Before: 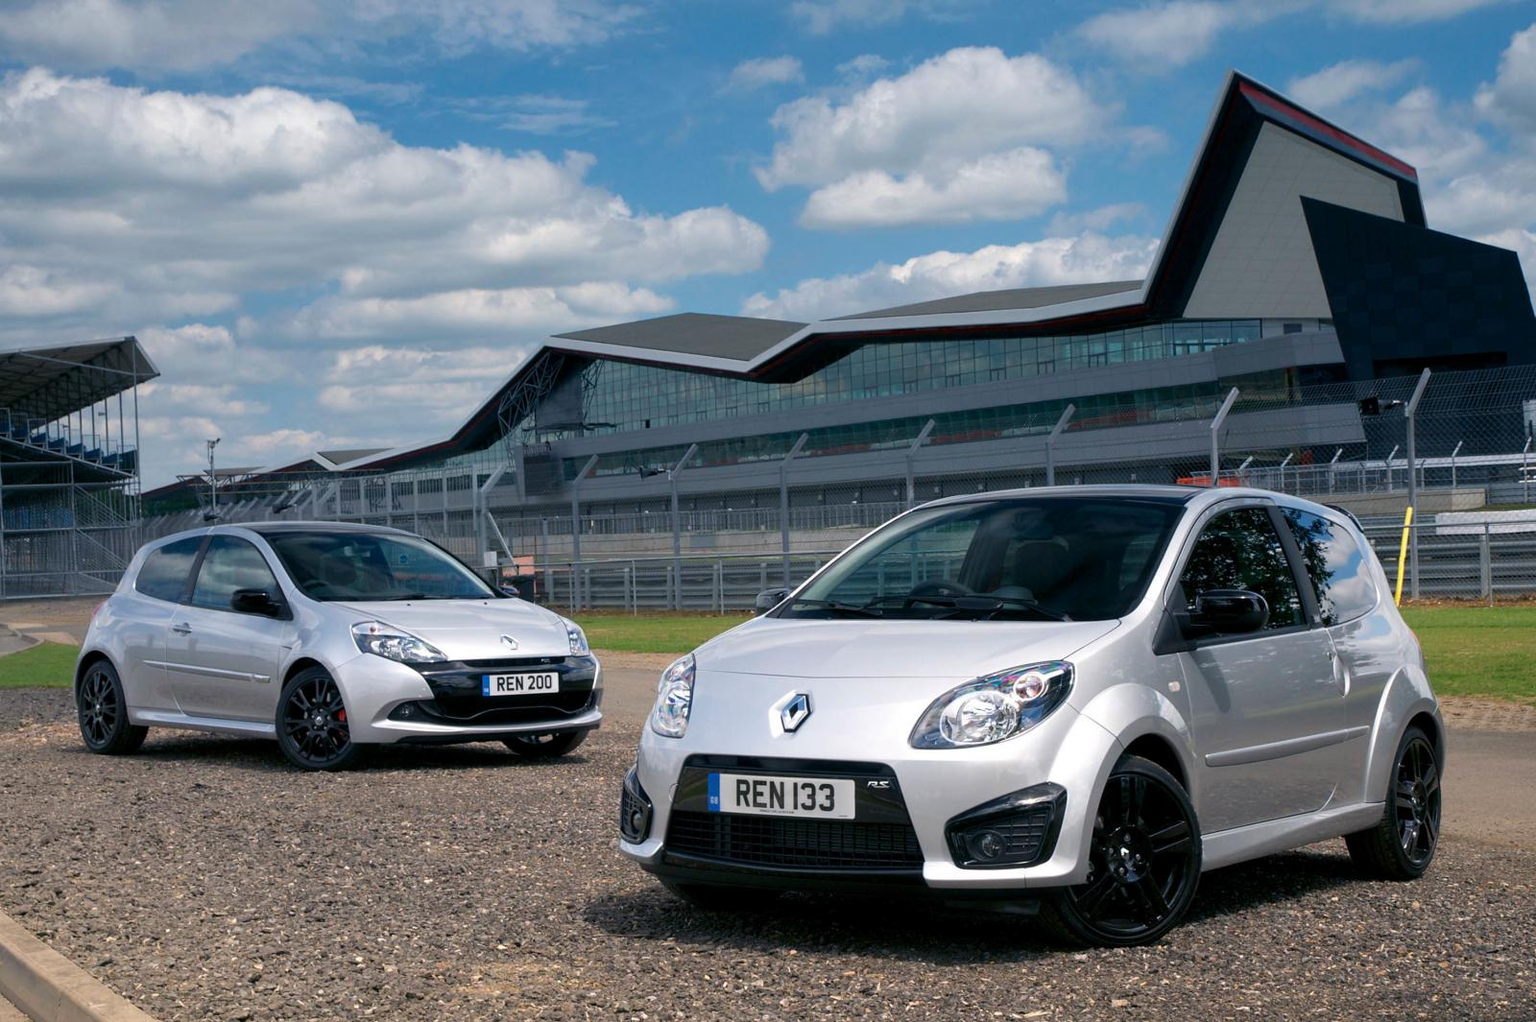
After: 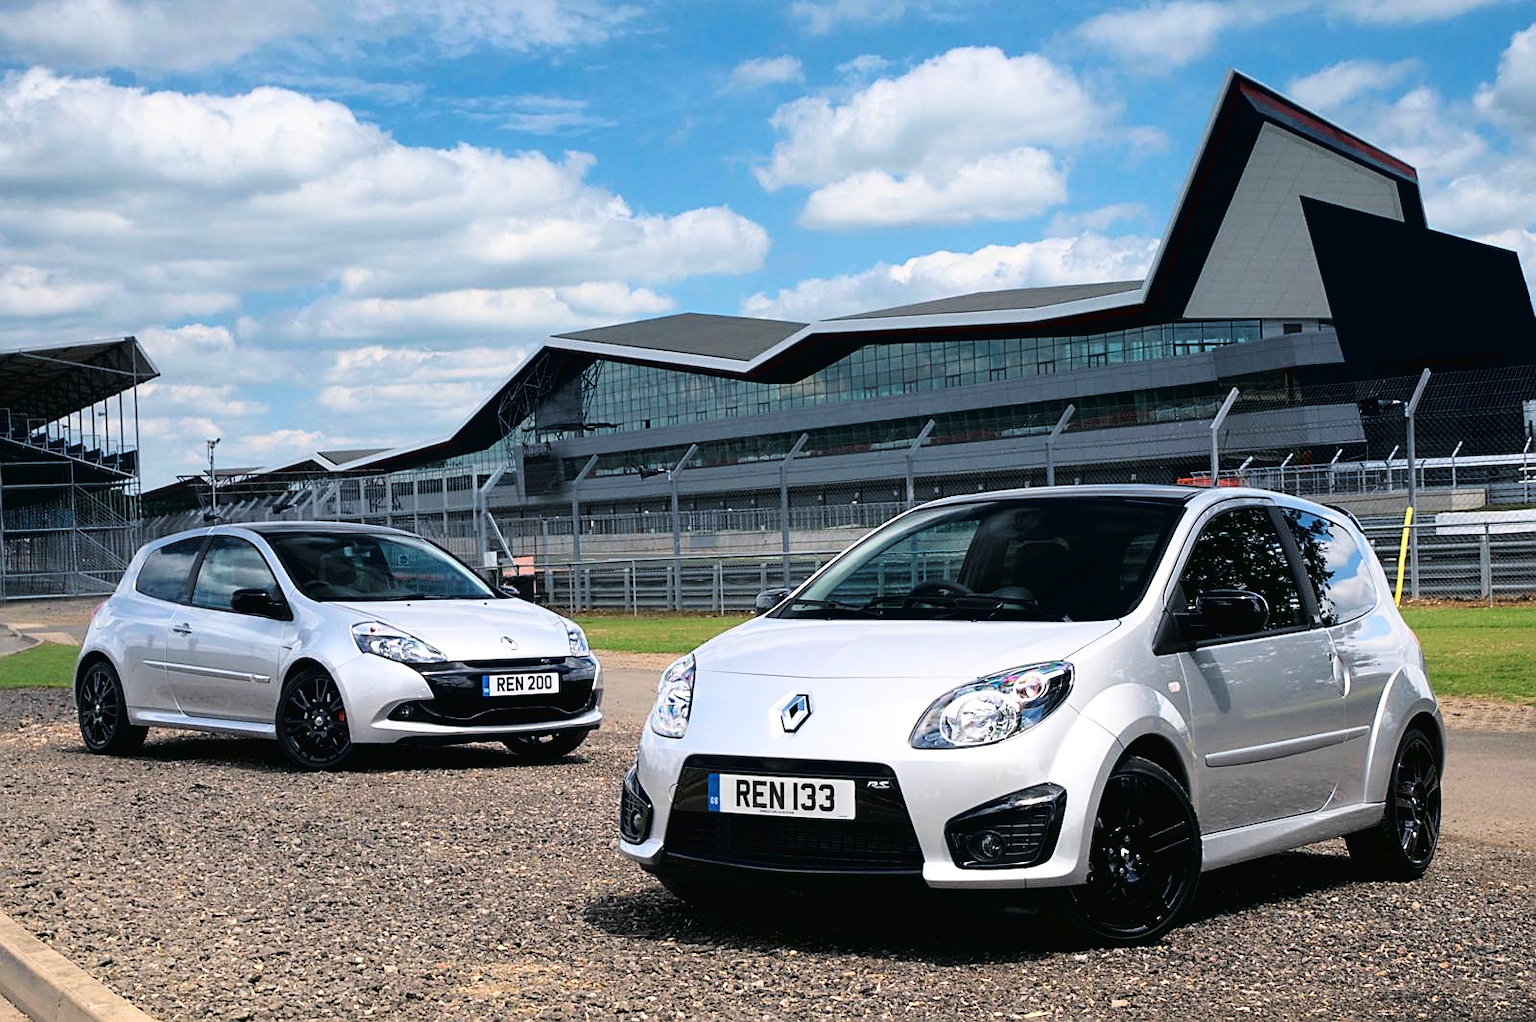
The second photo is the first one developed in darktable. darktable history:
tone curve: curves: ch0 [(0, 0.016) (0.11, 0.039) (0.259, 0.235) (0.383, 0.437) (0.499, 0.597) (0.733, 0.867) (0.843, 0.948) (1, 1)], color space Lab, linked channels, preserve colors none
sharpen: on, module defaults
